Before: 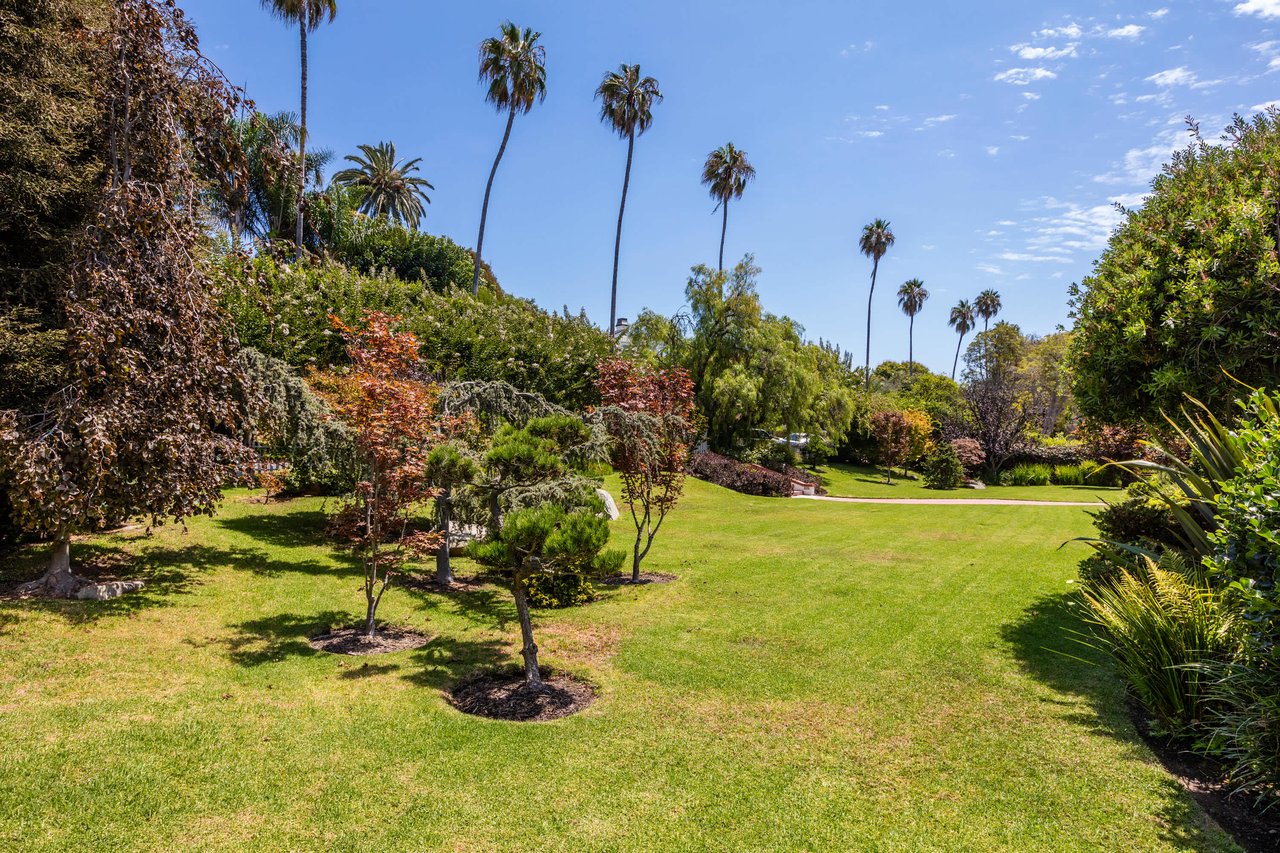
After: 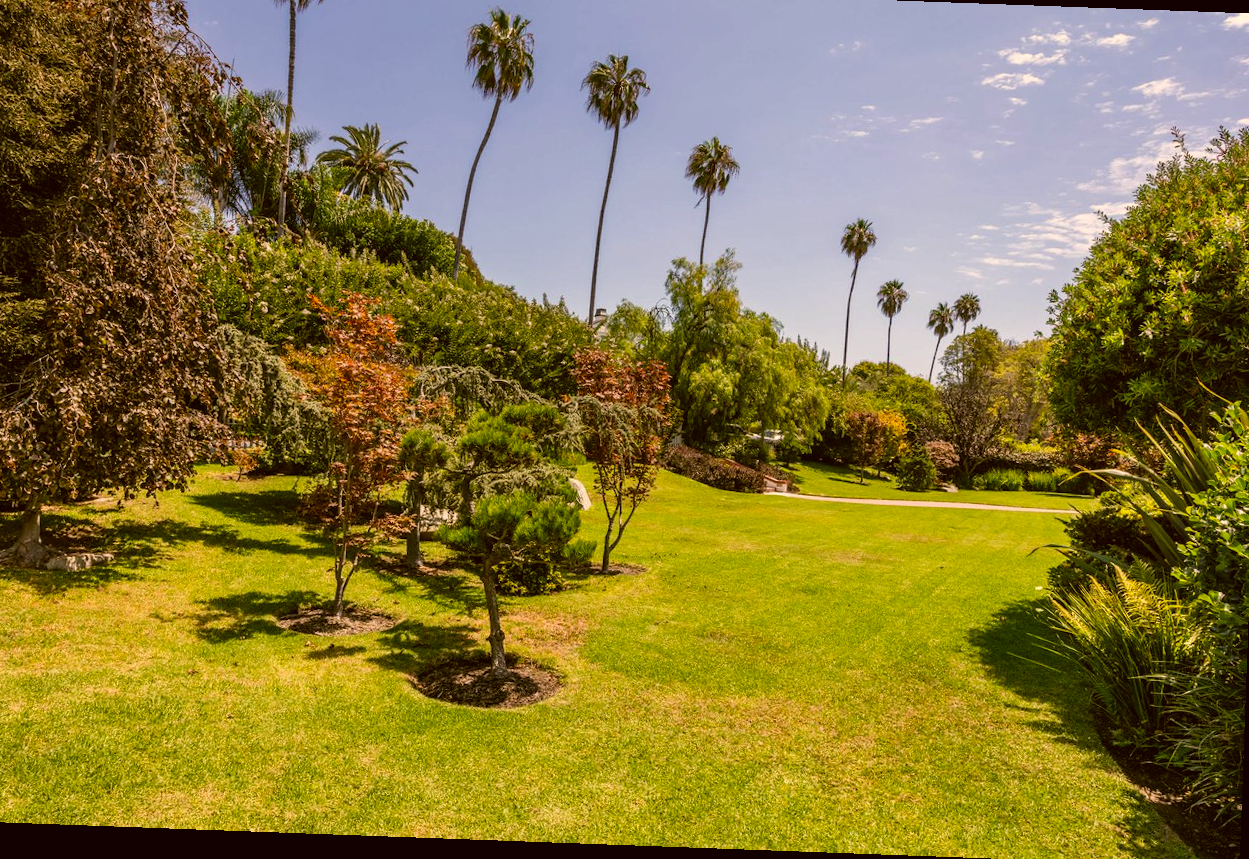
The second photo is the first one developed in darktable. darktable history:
color correction: highlights a* 8.69, highlights b* 15.5, shadows a* -0.532, shadows b* 26.5
crop and rotate: angle -2.09°, left 3.118%, top 3.637%, right 1.522%, bottom 0.751%
